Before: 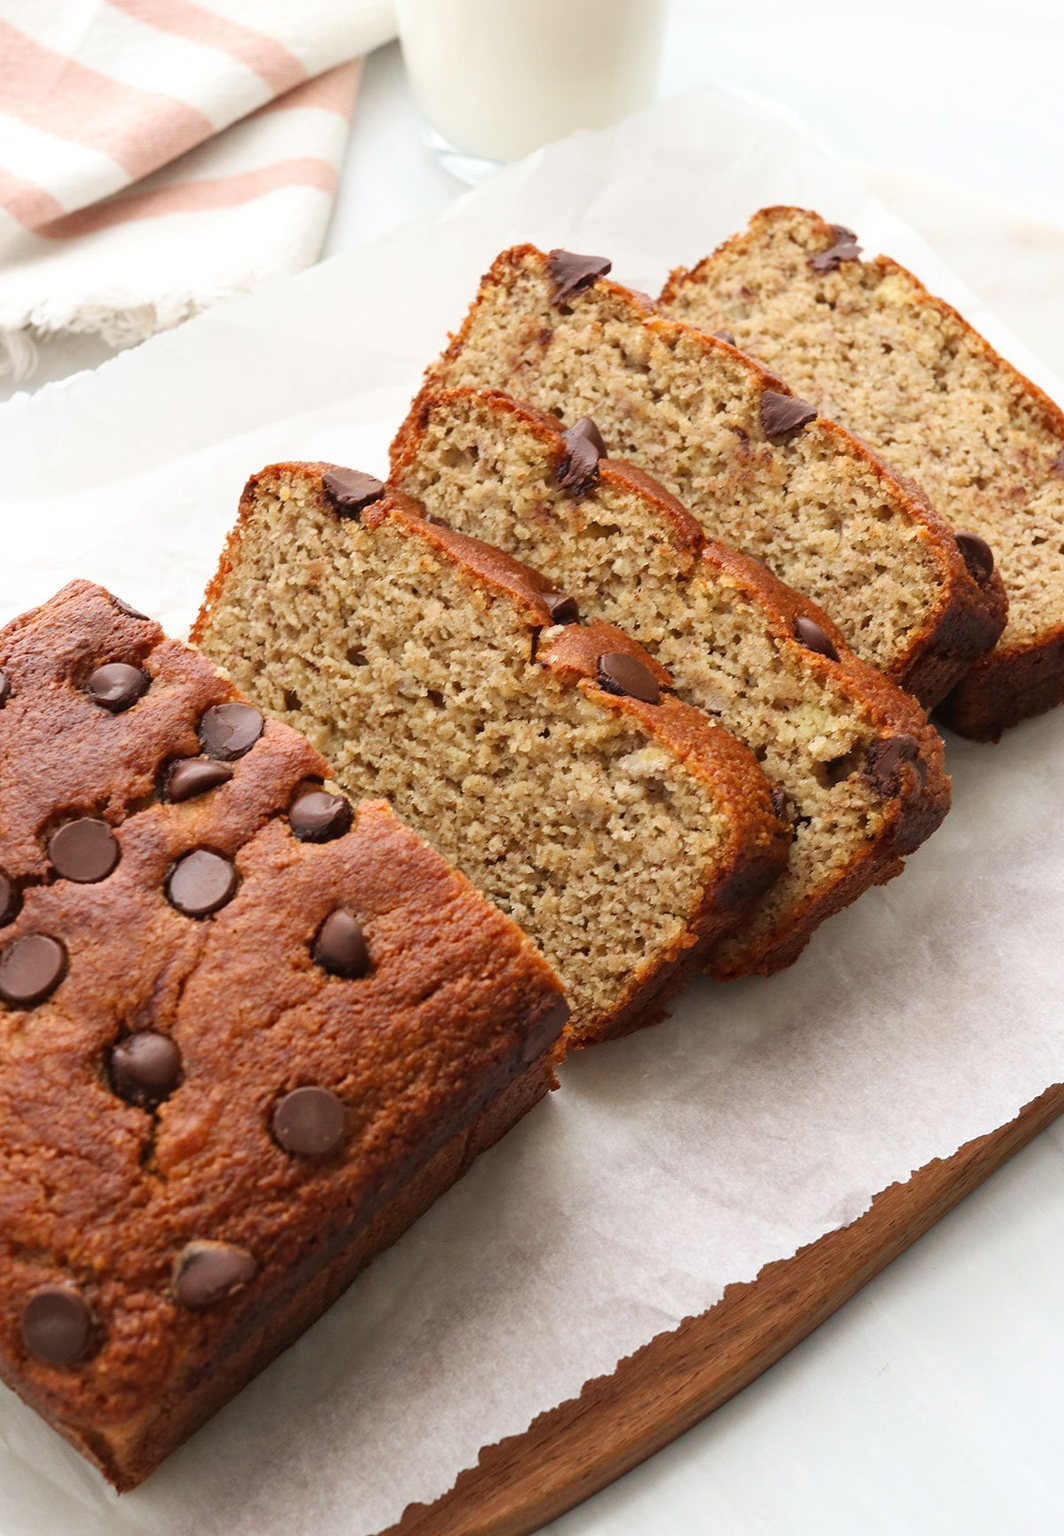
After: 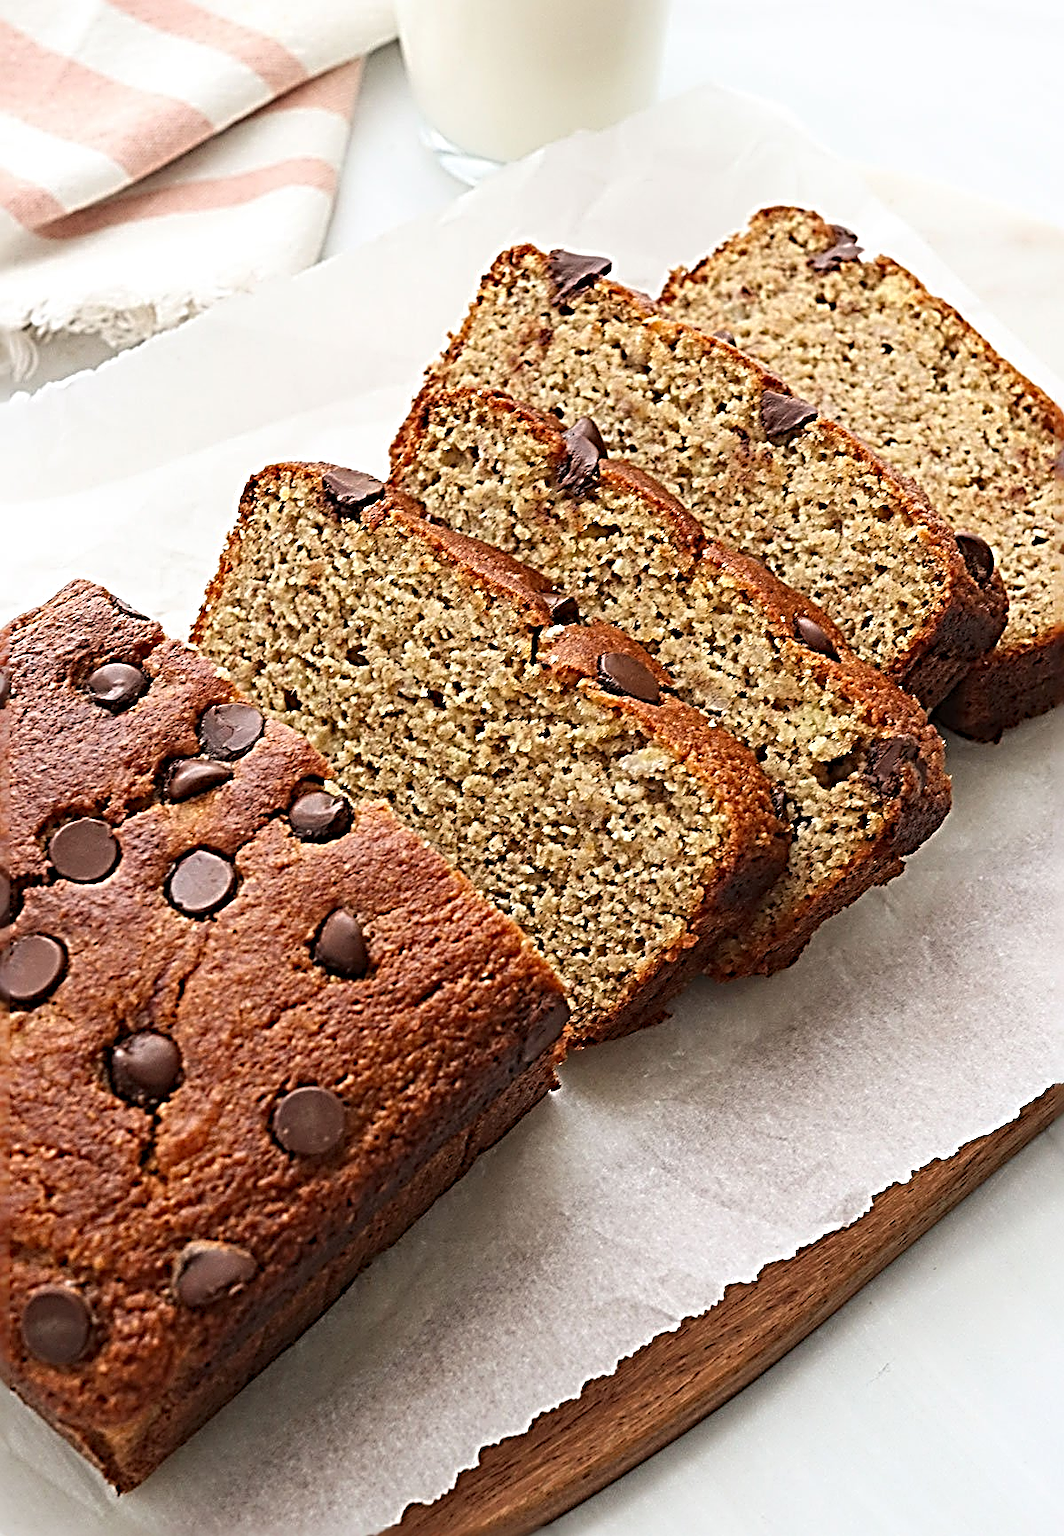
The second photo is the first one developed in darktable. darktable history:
sharpen: radius 4.032, amount 1.995
